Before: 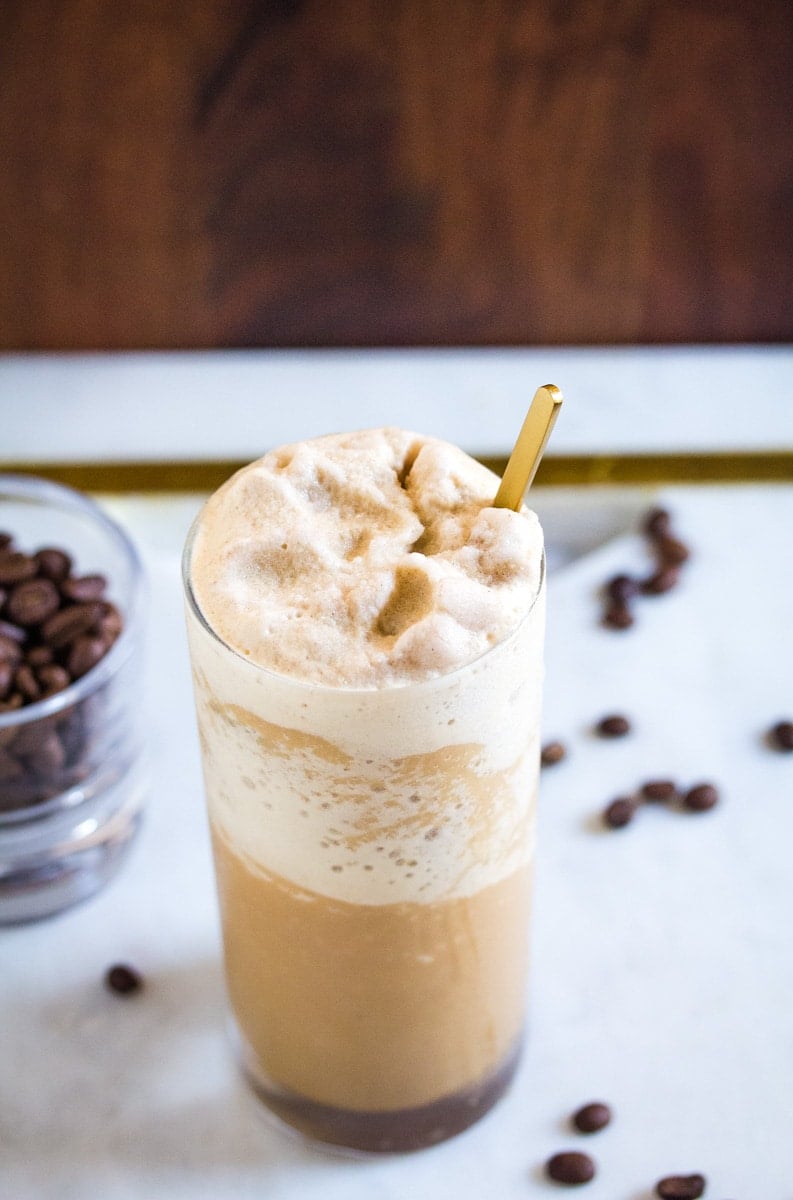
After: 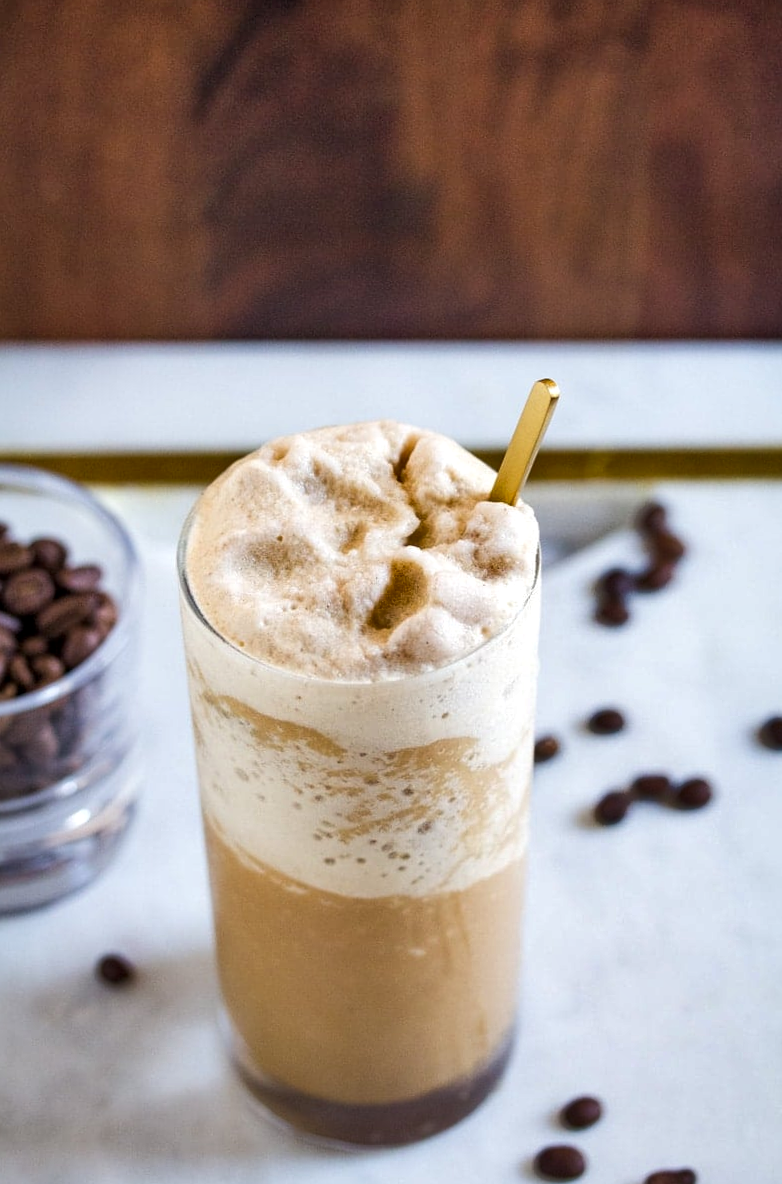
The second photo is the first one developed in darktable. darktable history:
crop and rotate: angle -0.5°
local contrast: highlights 100%, shadows 100%, detail 120%, midtone range 0.2
shadows and highlights: low approximation 0.01, soften with gaussian
